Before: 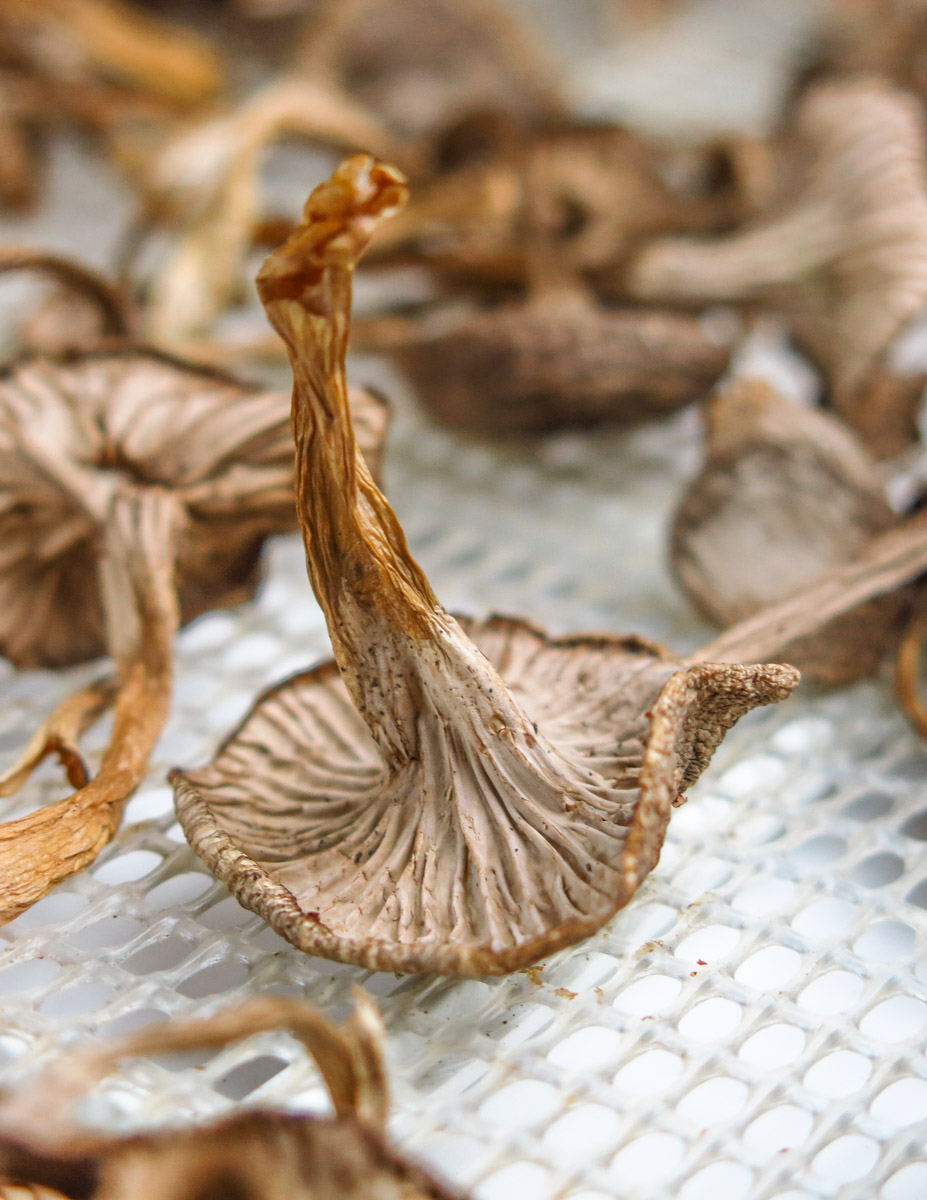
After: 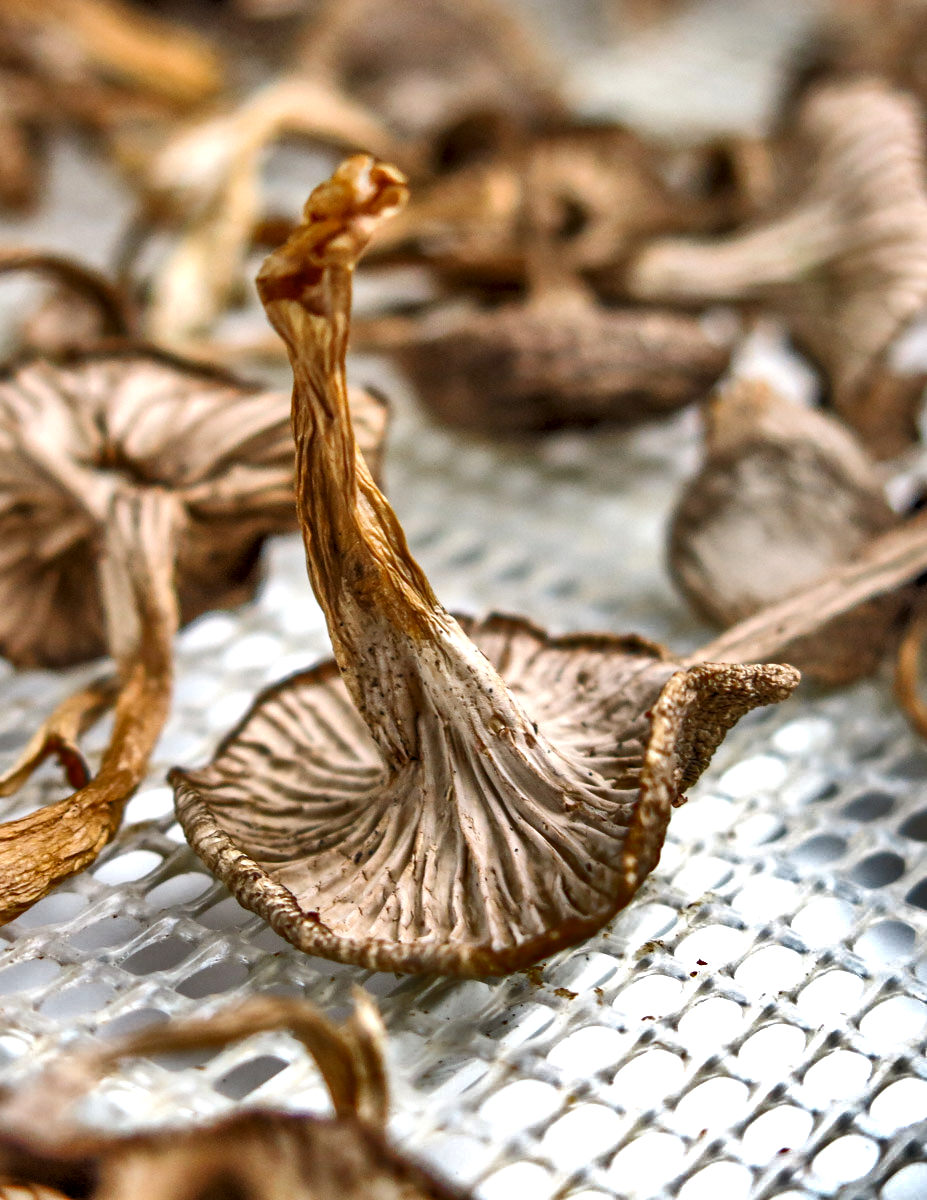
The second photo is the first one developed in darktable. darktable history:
local contrast: mode bilateral grid, contrast 25, coarseness 60, detail 151%, midtone range 0.2
shadows and highlights: shadows 24.5, highlights -78.15, soften with gaussian
rgb levels: levels [[0.01, 0.419, 0.839], [0, 0.5, 1], [0, 0.5, 1]]
